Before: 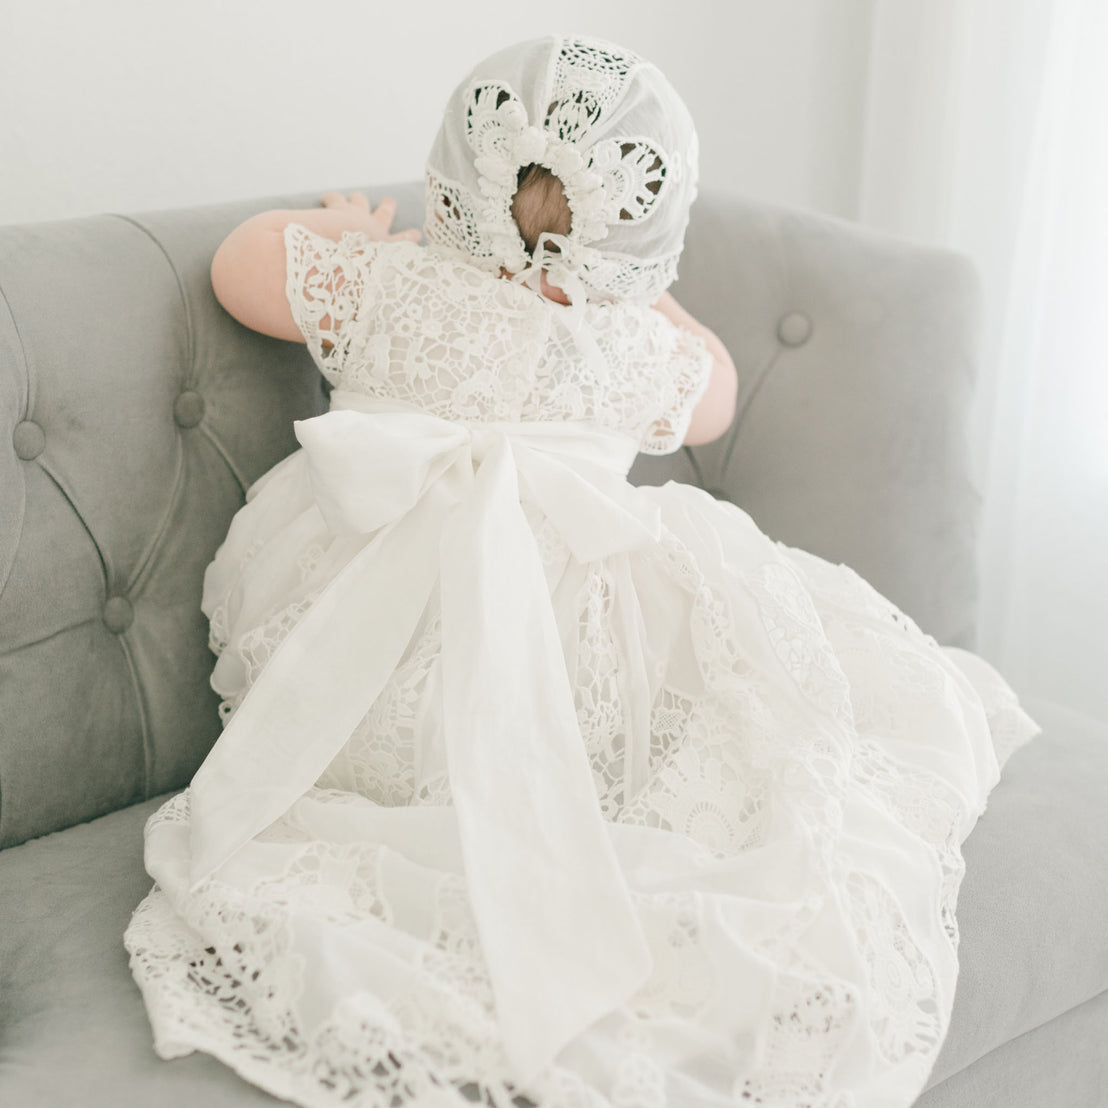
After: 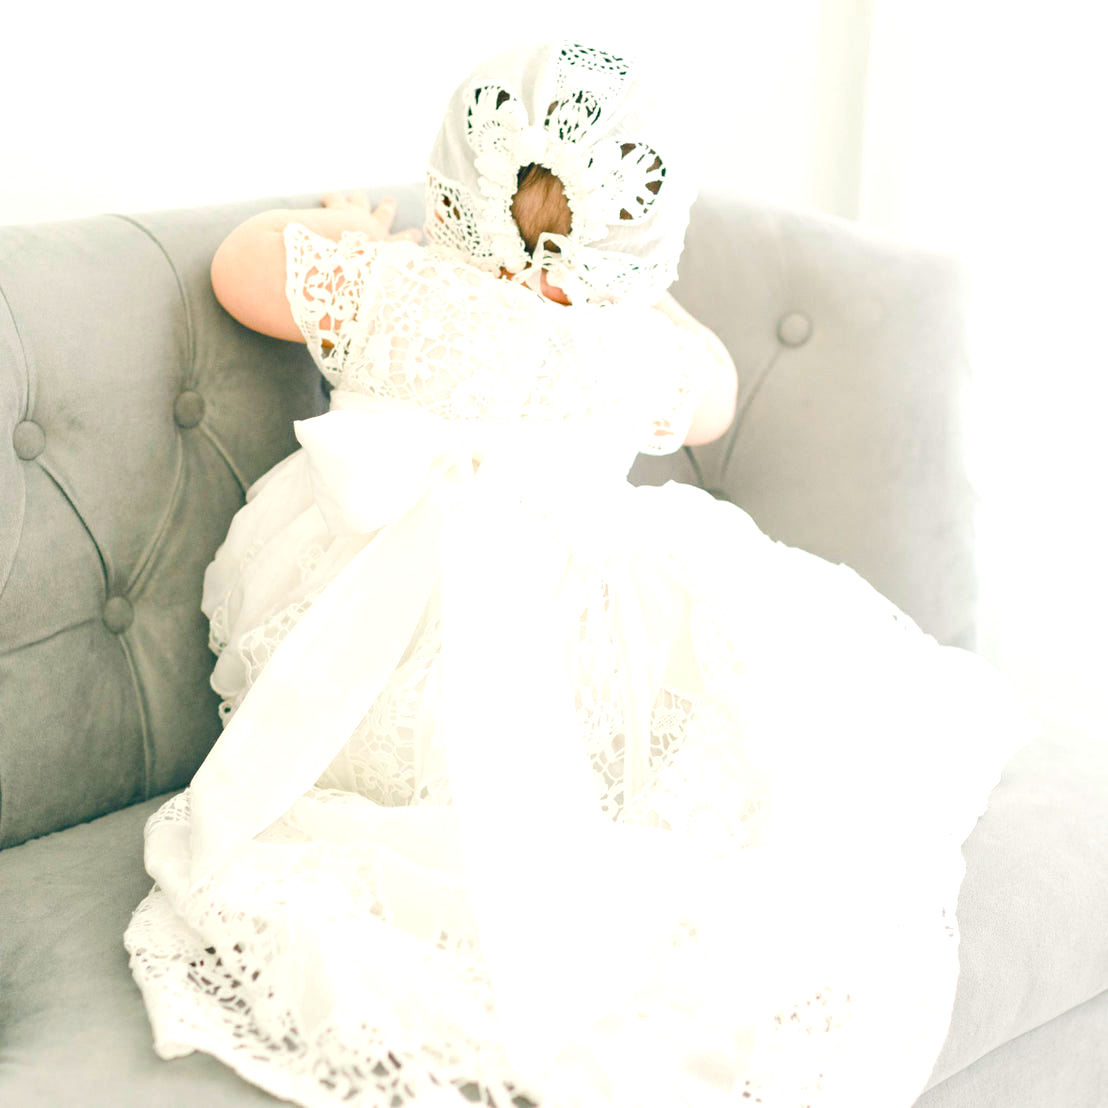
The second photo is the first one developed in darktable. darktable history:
color balance rgb: shadows lift › luminance -21.305%, shadows lift › chroma 6.544%, shadows lift › hue 270.18°, highlights gain › luminance 14.908%, linear chroma grading › shadows 19.387%, linear chroma grading › highlights 4.145%, linear chroma grading › mid-tones 10.498%, perceptual saturation grading › global saturation 36.724%, perceptual saturation grading › shadows 35.75%
exposure: black level correction 0, exposure 0.5 EV, compensate highlight preservation false
